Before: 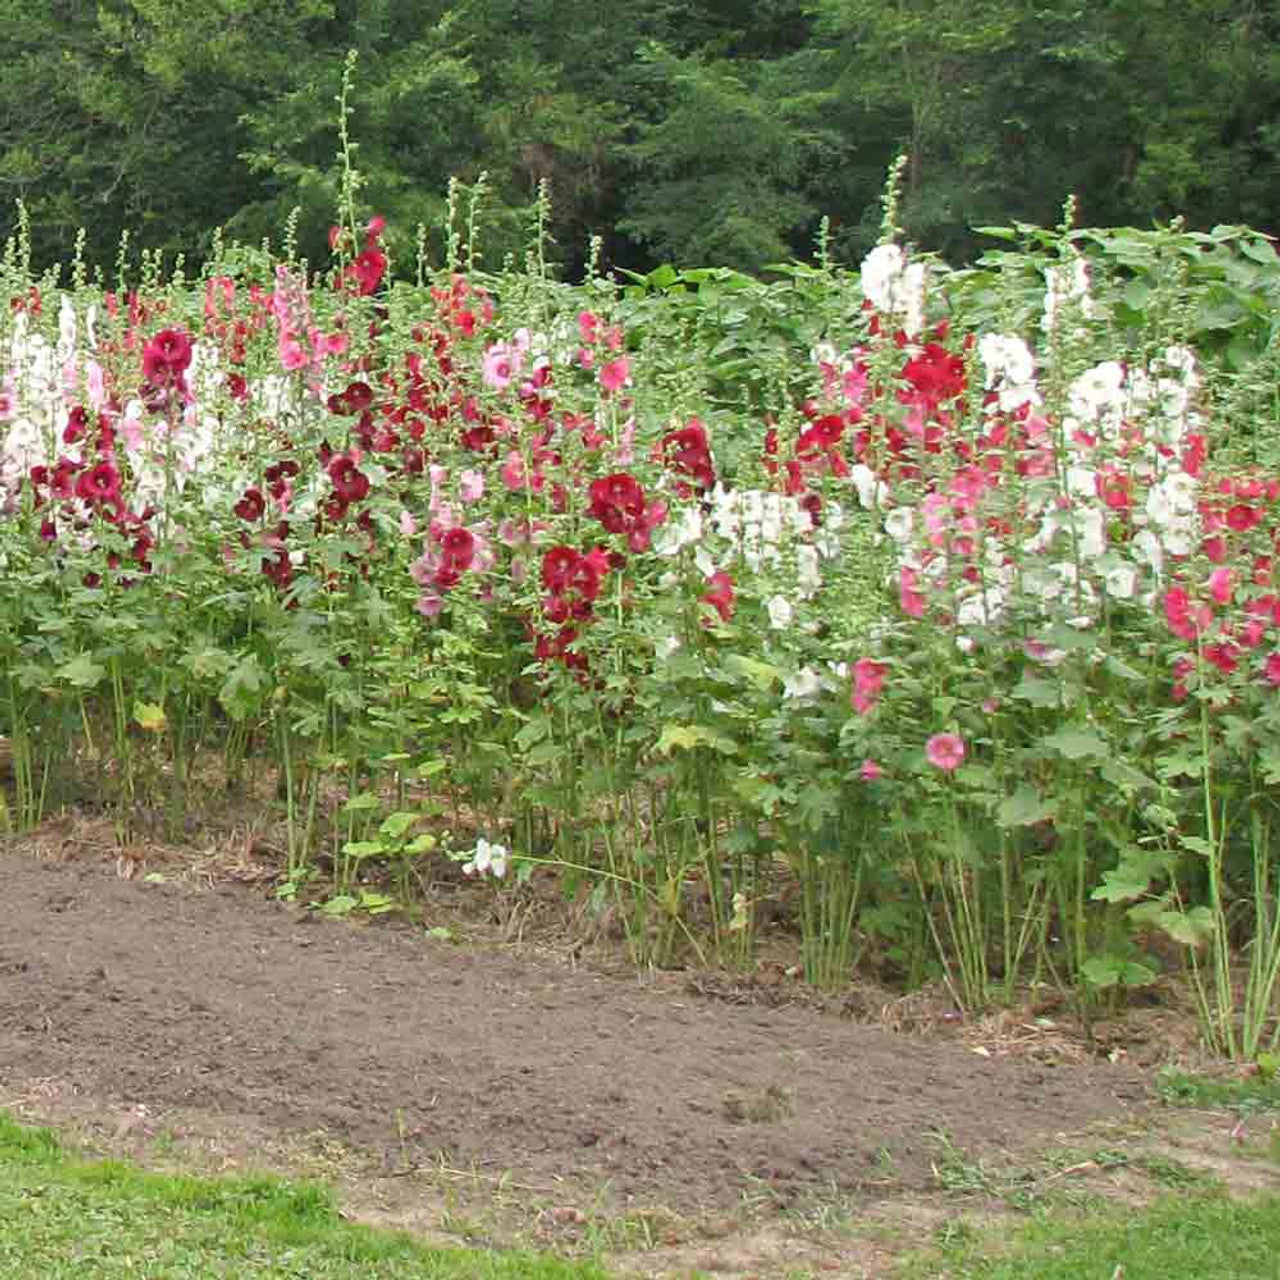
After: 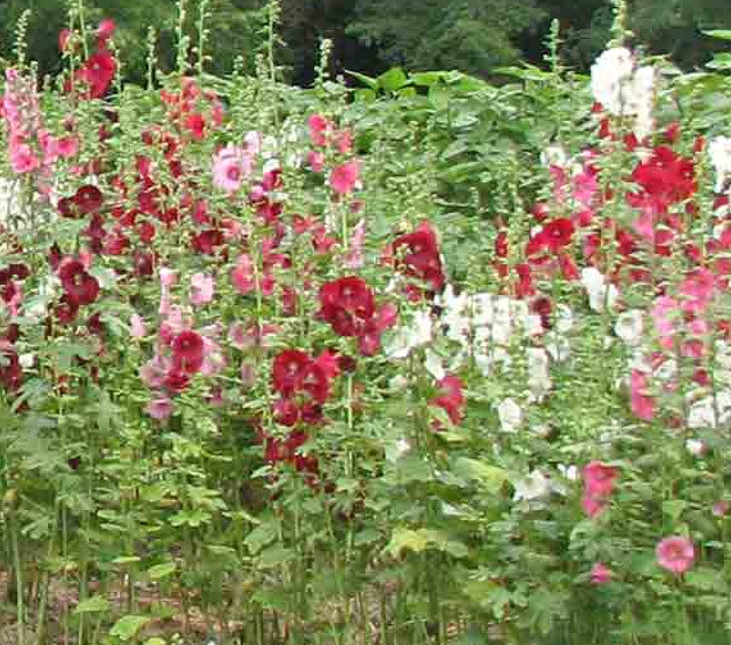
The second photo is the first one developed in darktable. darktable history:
crop: left 21.141%, top 15.437%, right 21.715%, bottom 34.107%
